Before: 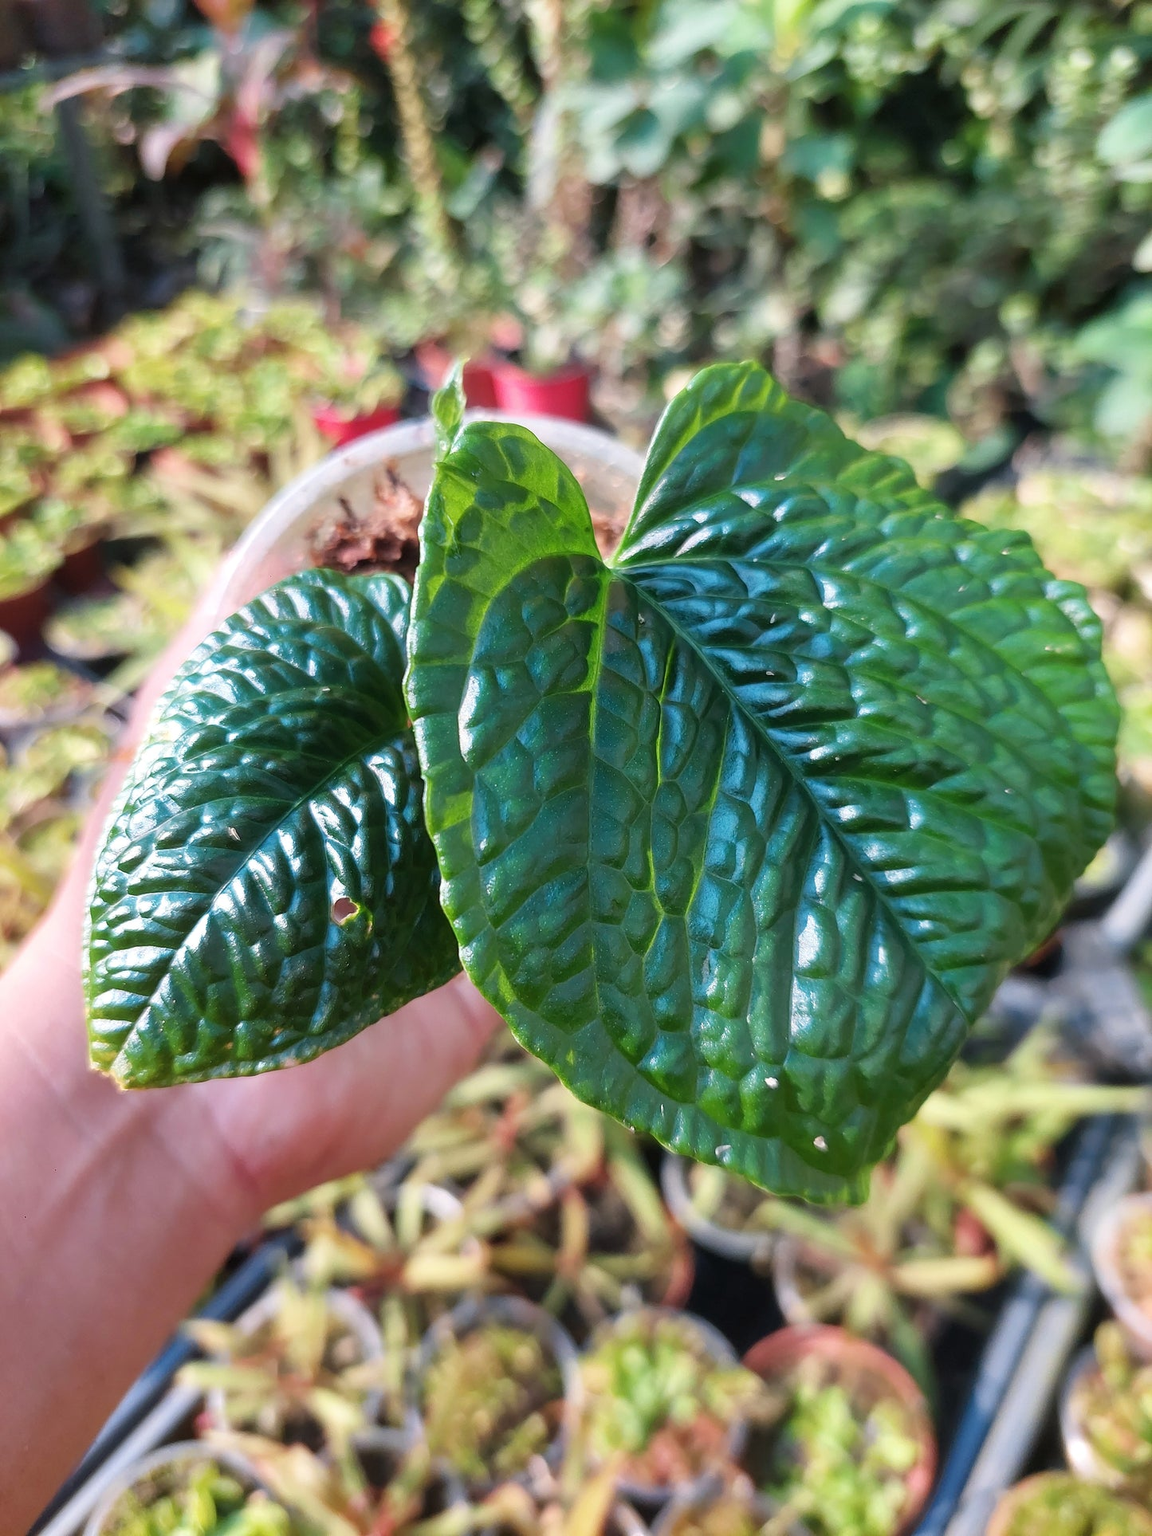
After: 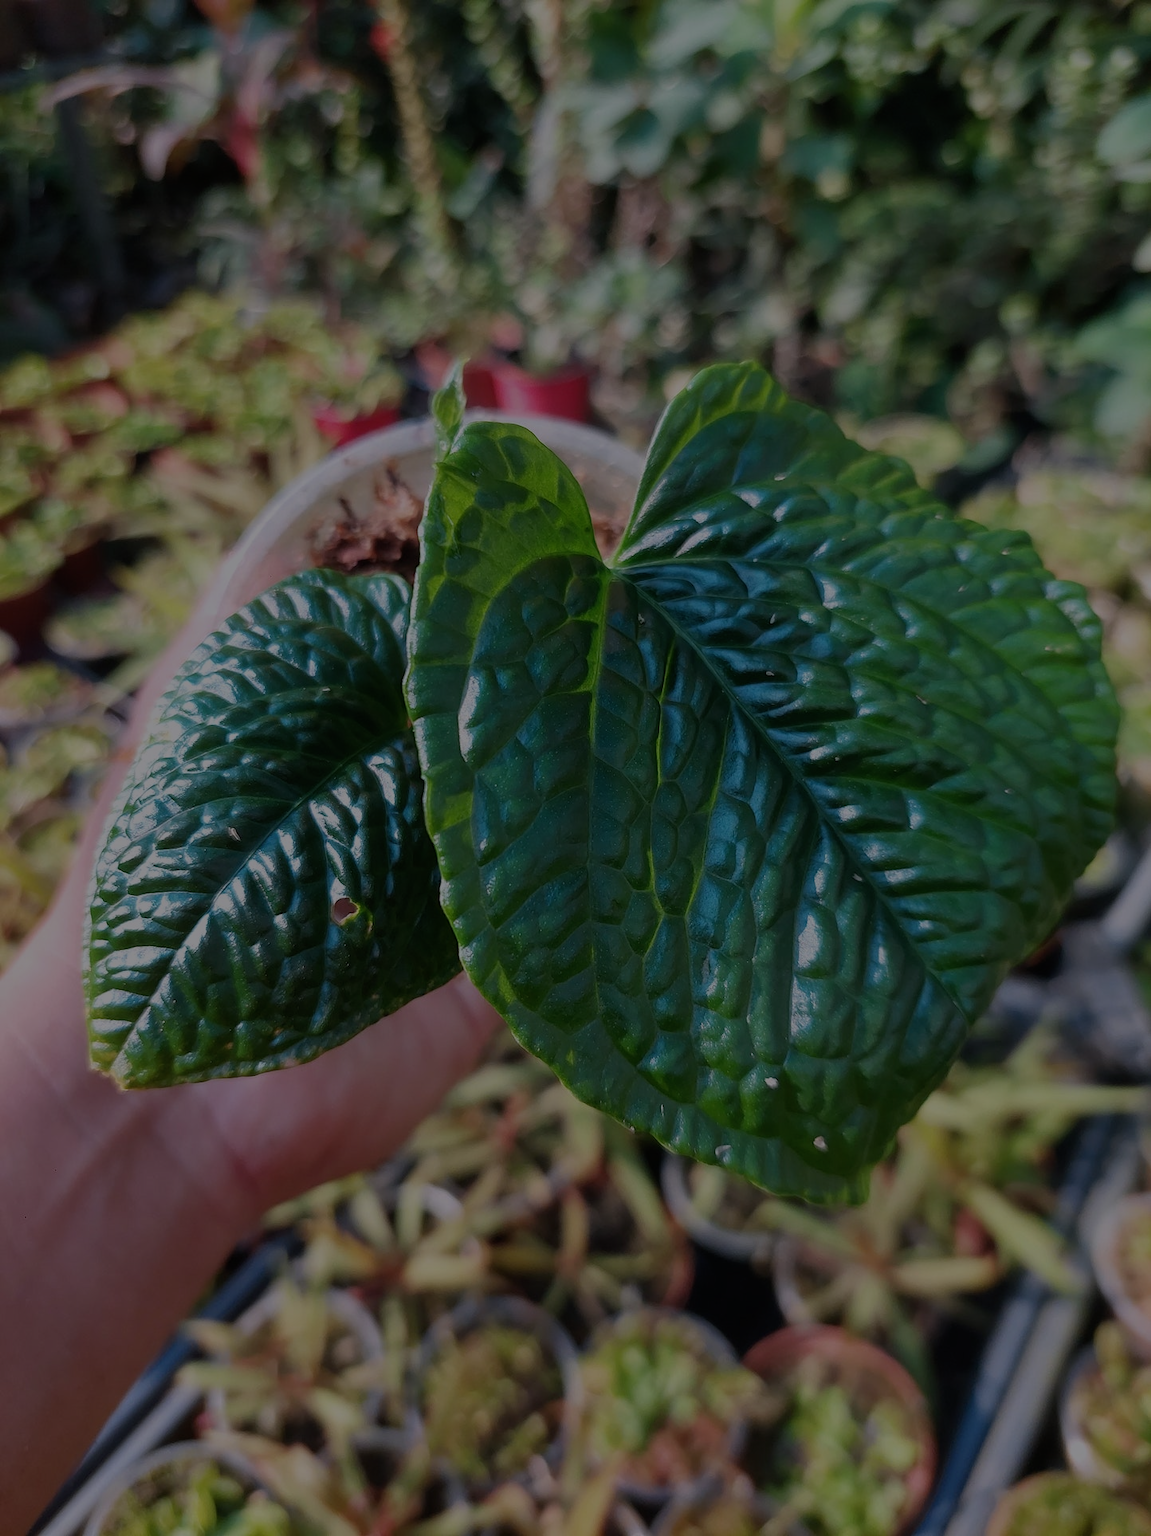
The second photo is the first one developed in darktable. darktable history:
white balance: red 1.004, blue 1.024
exposure: exposure -2.002 EV, compensate highlight preservation false
